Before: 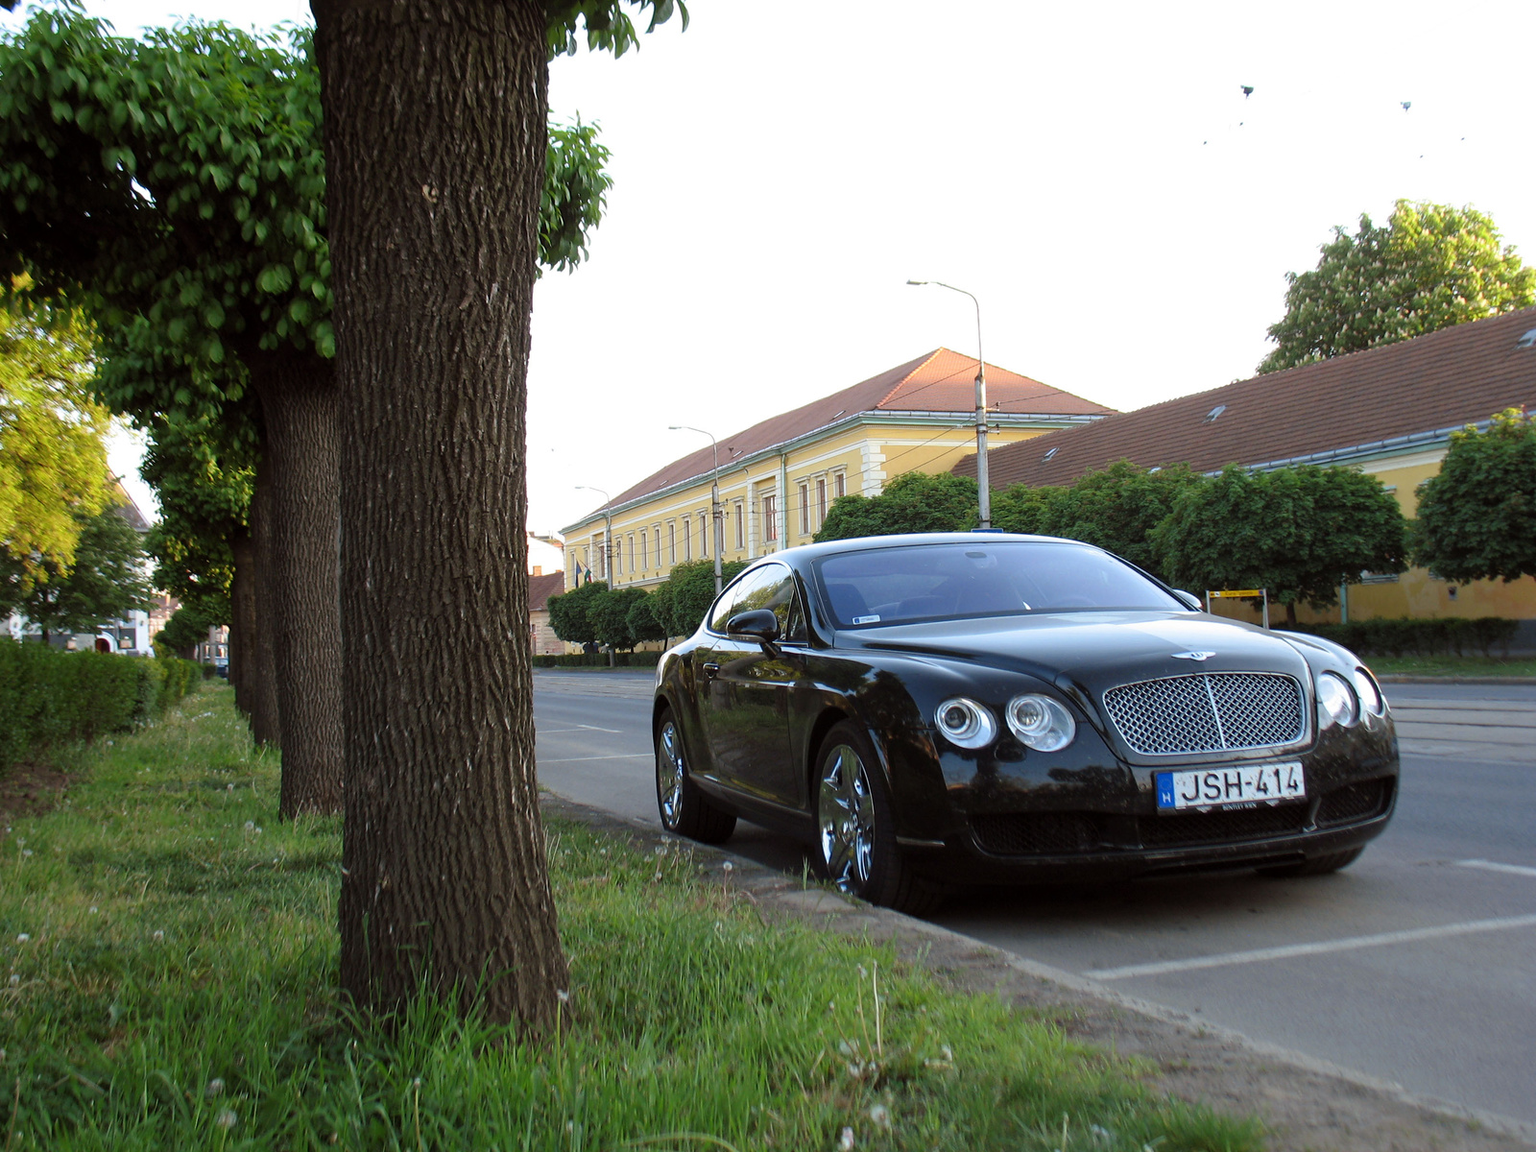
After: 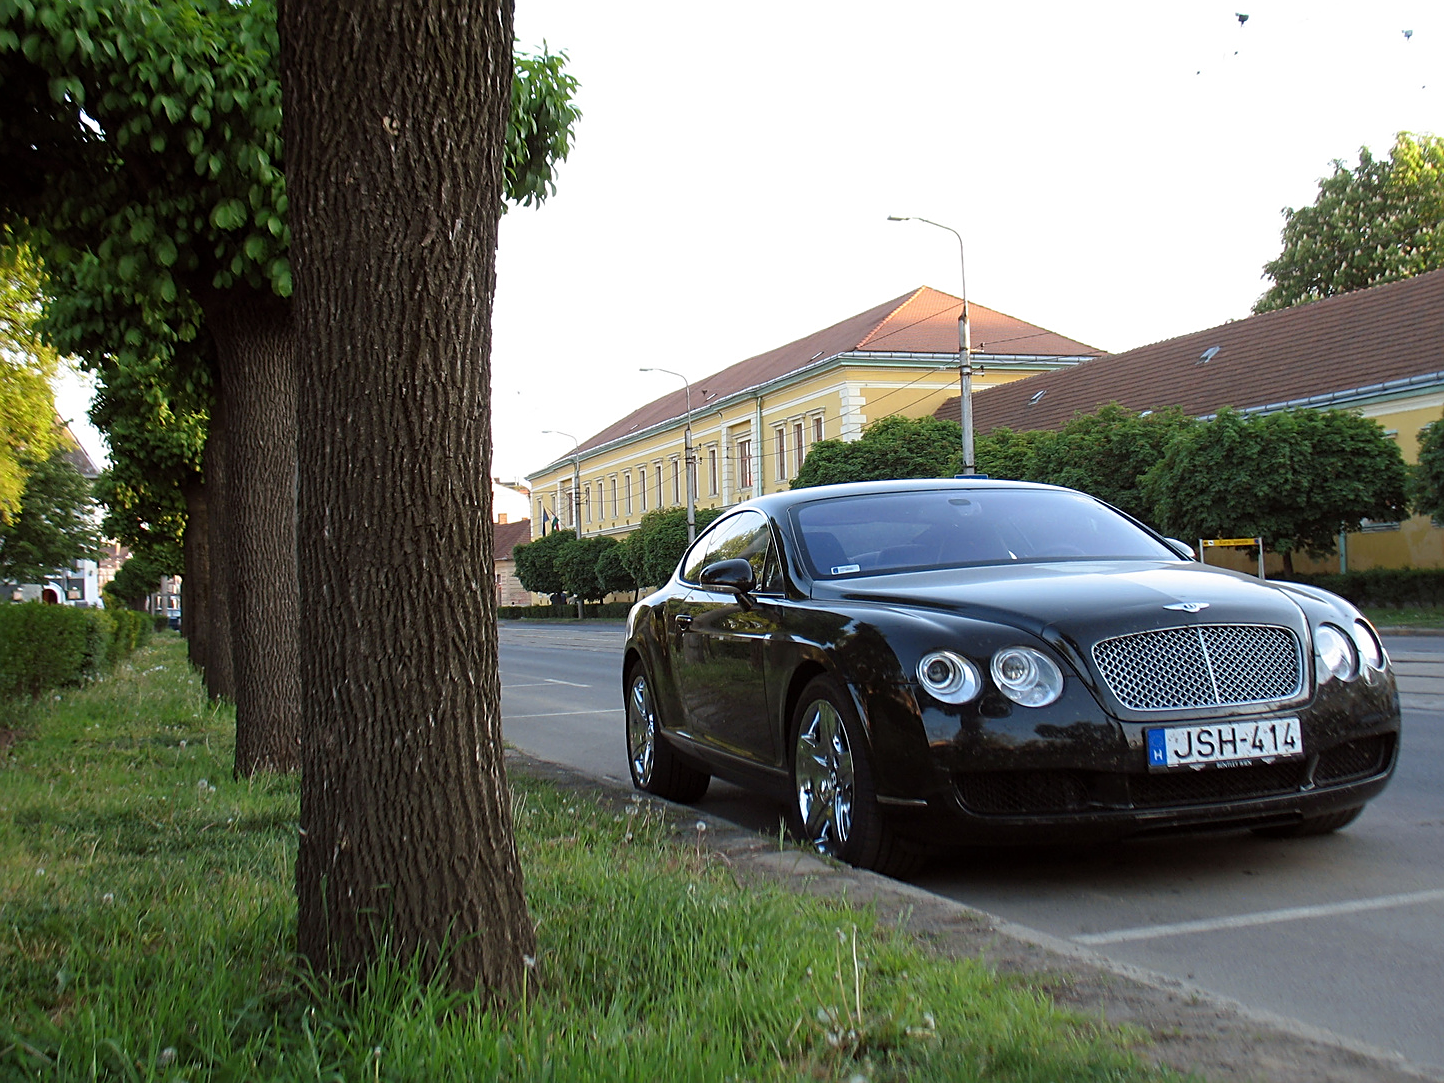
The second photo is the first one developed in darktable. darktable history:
crop: left 3.602%, top 6.383%, right 6.101%, bottom 3.316%
sharpen: on, module defaults
